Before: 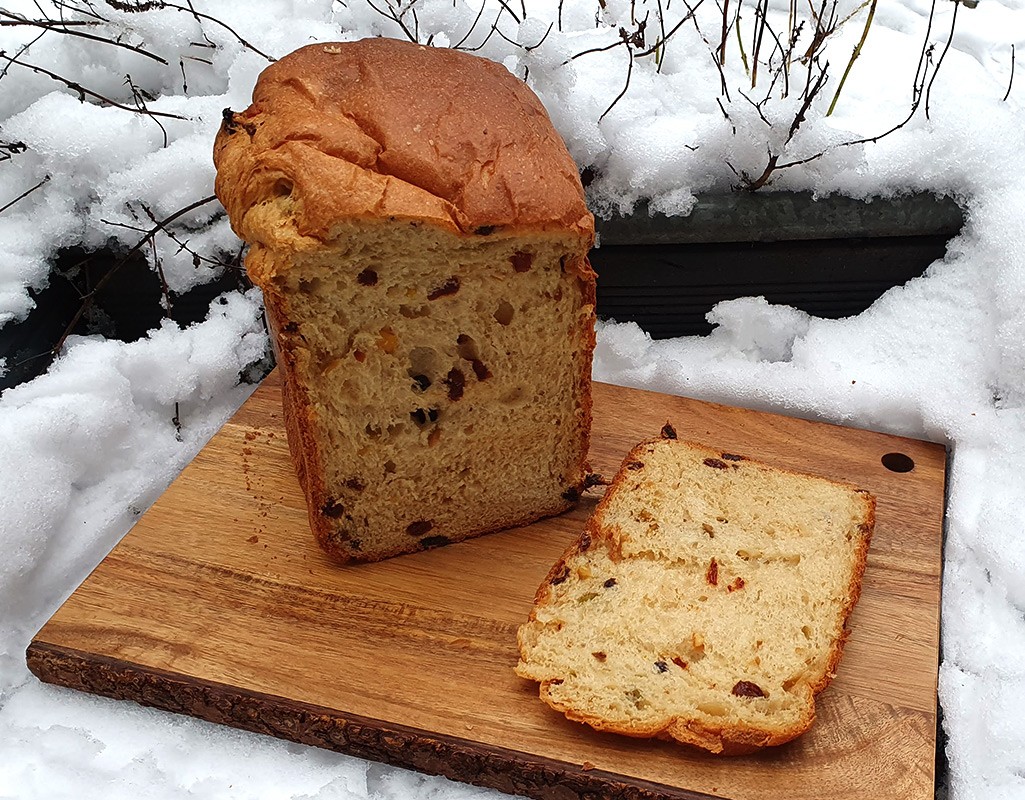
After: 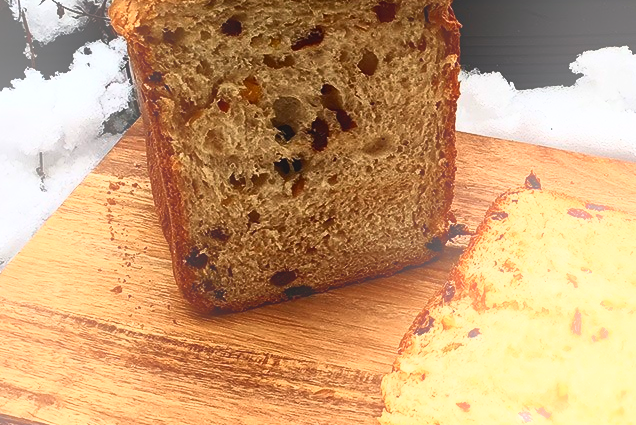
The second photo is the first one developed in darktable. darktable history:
crop: left 13.312%, top 31.28%, right 24.627%, bottom 15.582%
bloom: threshold 82.5%, strength 16.25%
contrast brightness saturation: contrast 0.62, brightness 0.34, saturation 0.14
